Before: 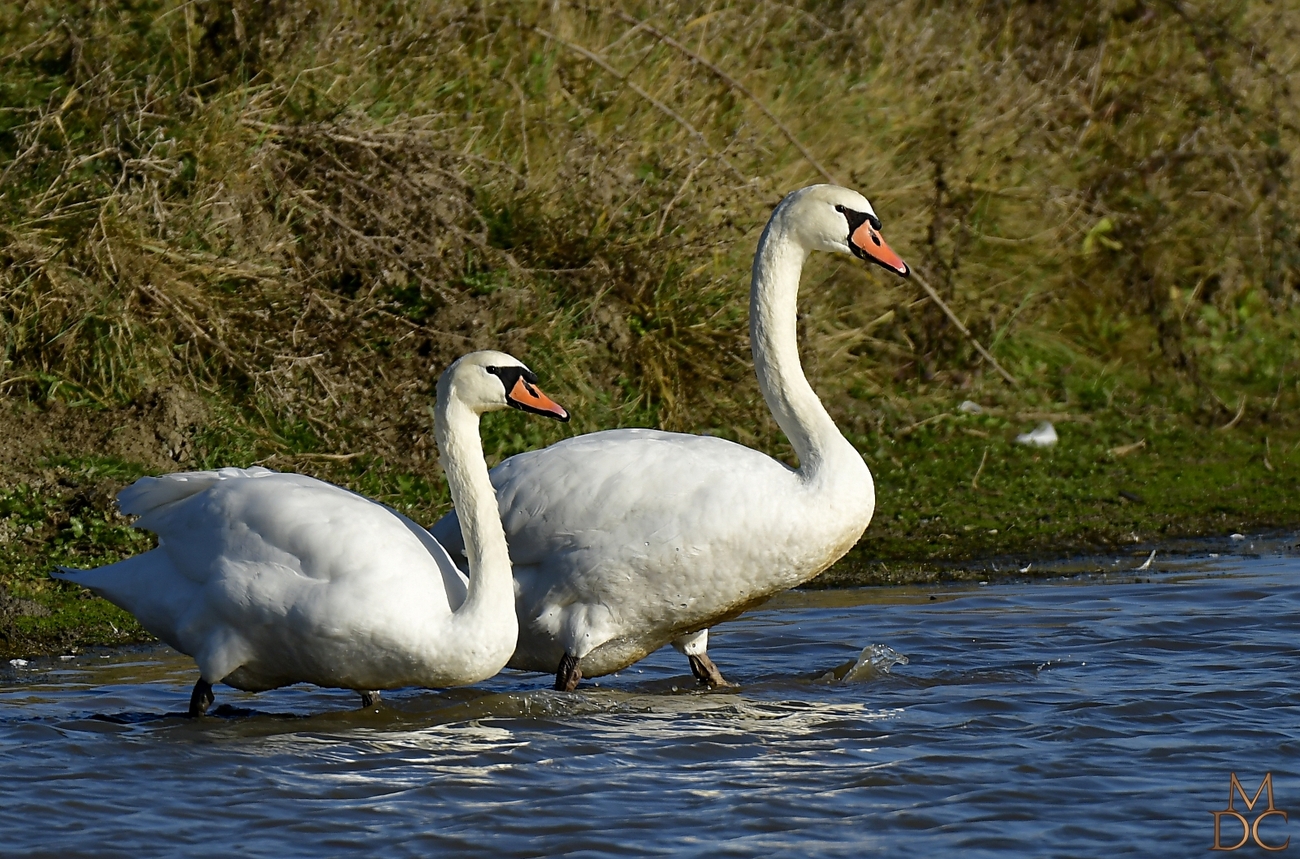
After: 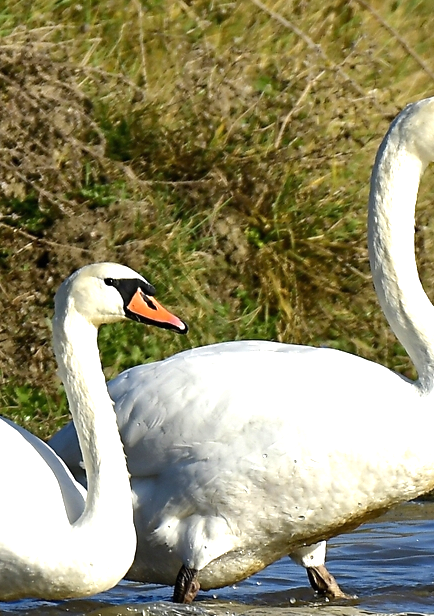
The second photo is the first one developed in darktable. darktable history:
exposure: black level correction 0, exposure 1.001 EV, compensate highlight preservation false
crop and rotate: left 29.4%, top 10.29%, right 37.181%, bottom 17.995%
